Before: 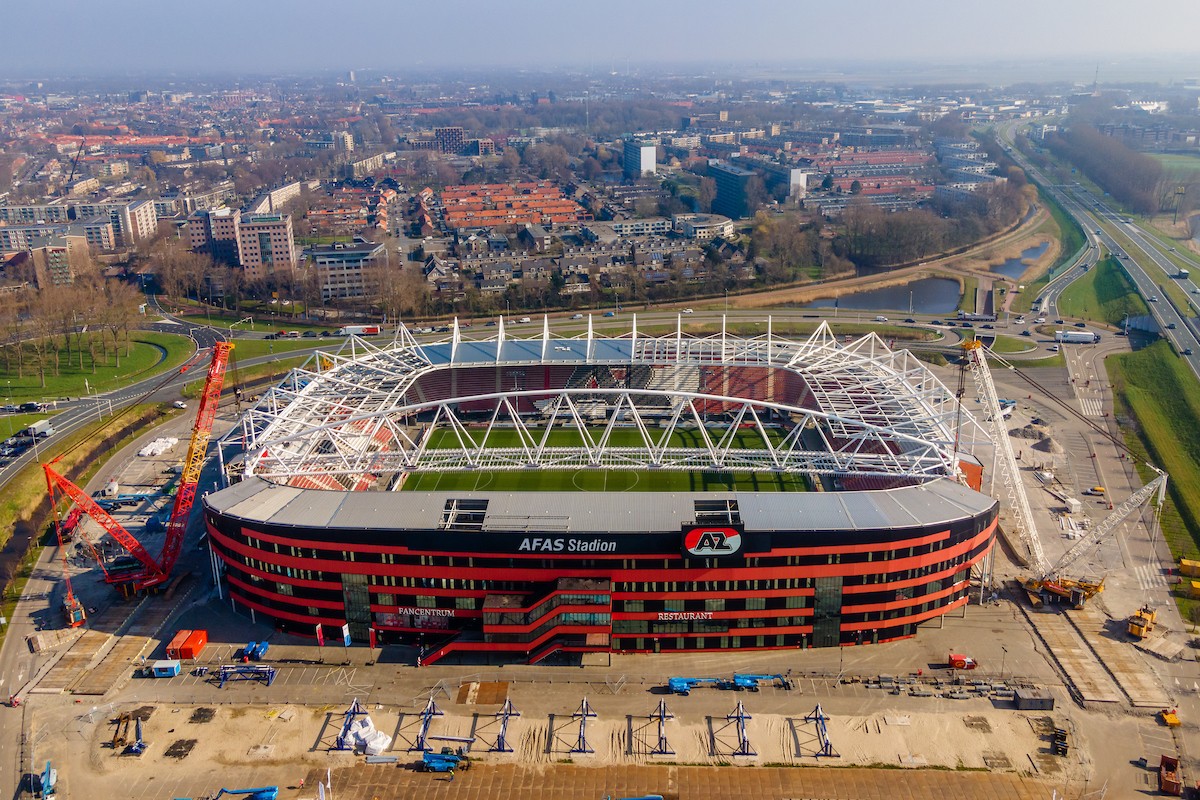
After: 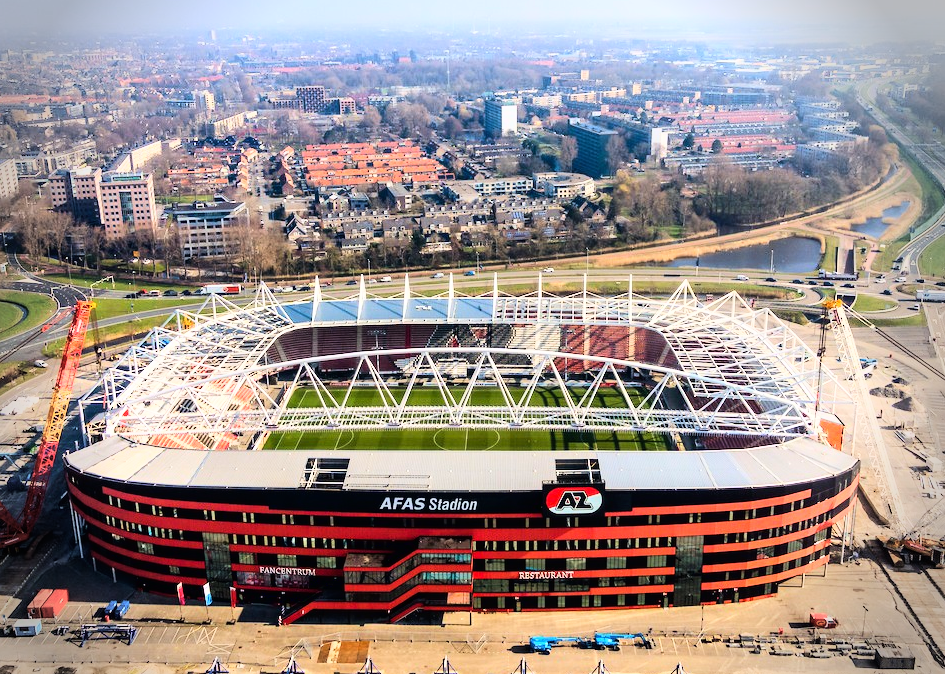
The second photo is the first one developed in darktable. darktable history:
base curve: curves: ch0 [(0, 0) (0.007, 0.004) (0.027, 0.03) (0.046, 0.07) (0.207, 0.54) (0.442, 0.872) (0.673, 0.972) (1, 1)]
crop: left 11.654%, top 5.248%, right 9.573%, bottom 10.479%
vignetting: fall-off radius 31.02%
